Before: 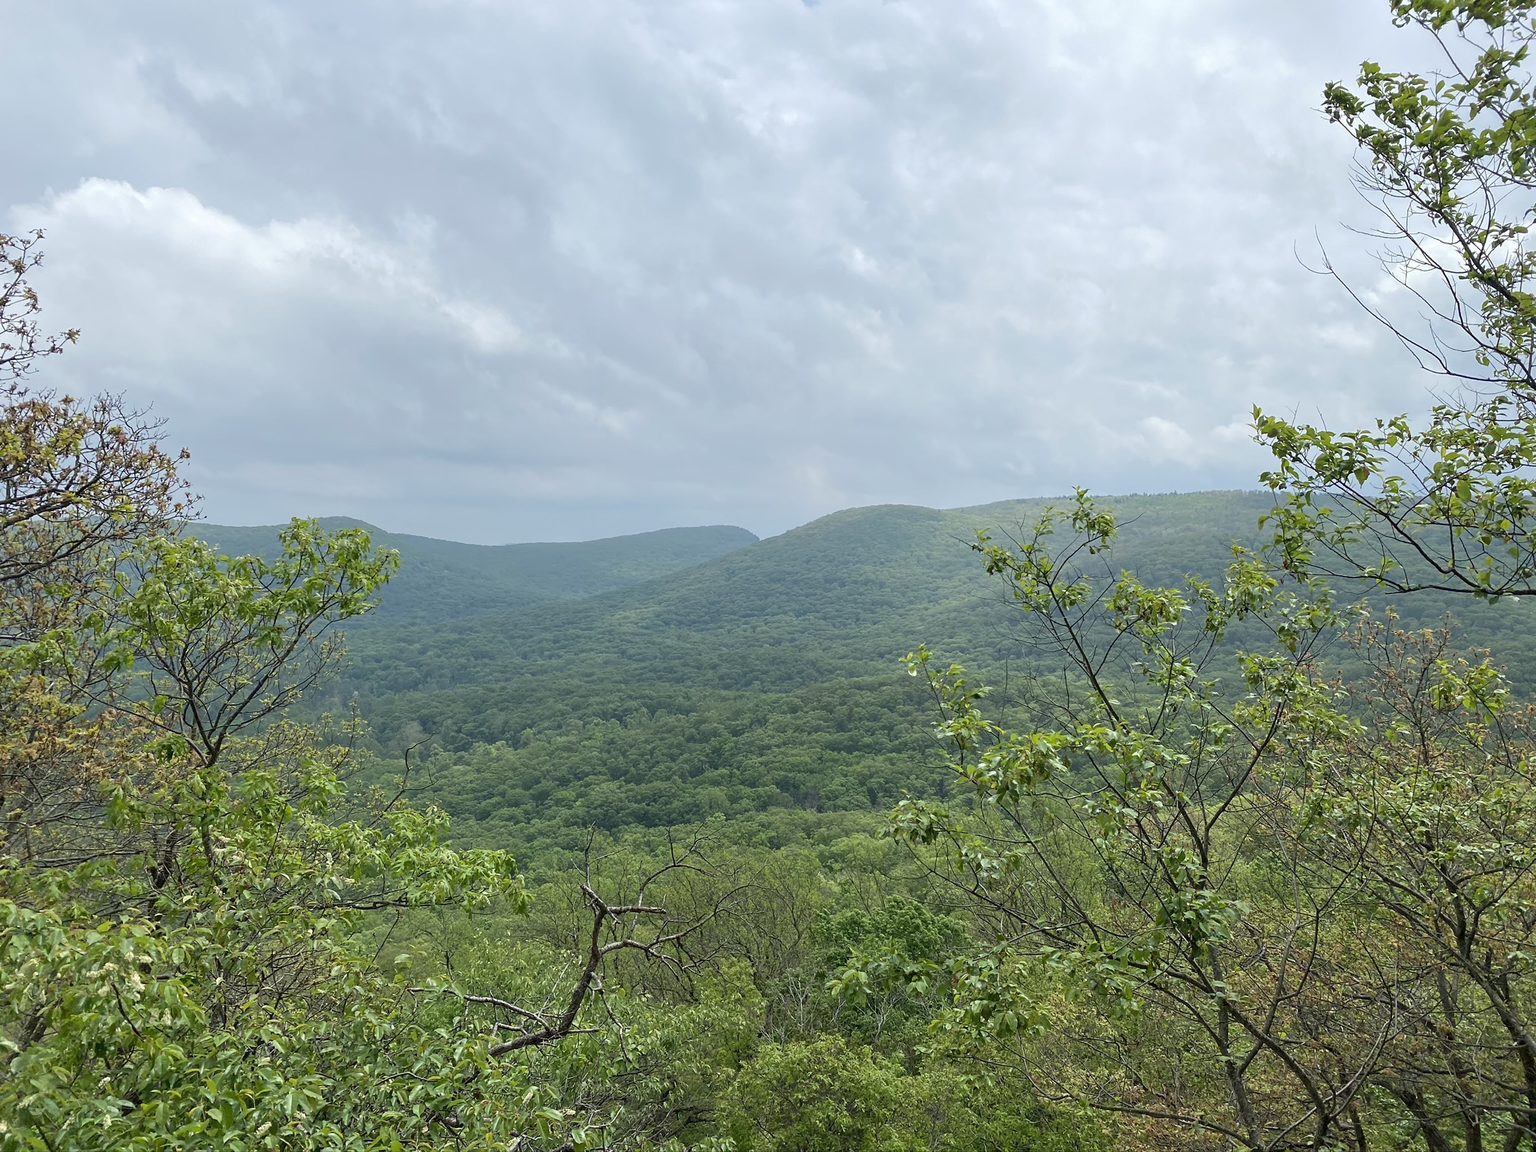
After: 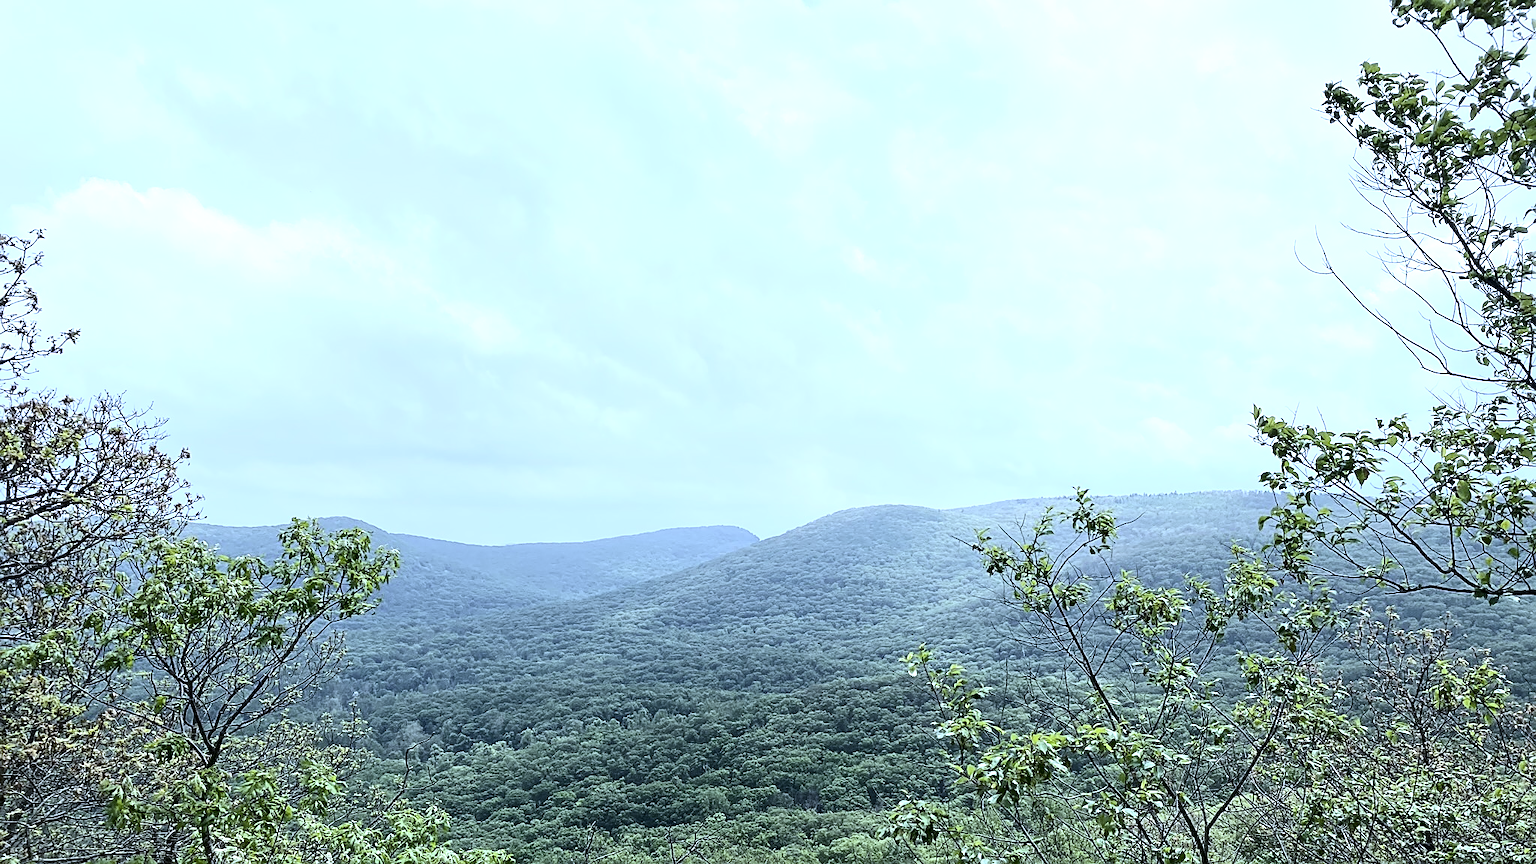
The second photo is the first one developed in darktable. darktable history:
white balance: red 0.871, blue 1.249
crop: bottom 24.988%
sharpen: on, module defaults
tone equalizer: -8 EV -0.75 EV, -7 EV -0.7 EV, -6 EV -0.6 EV, -5 EV -0.4 EV, -3 EV 0.4 EV, -2 EV 0.6 EV, -1 EV 0.7 EV, +0 EV 0.75 EV, edges refinement/feathering 500, mask exposure compensation -1.57 EV, preserve details no
contrast brightness saturation: contrast 0.25, saturation -0.31
